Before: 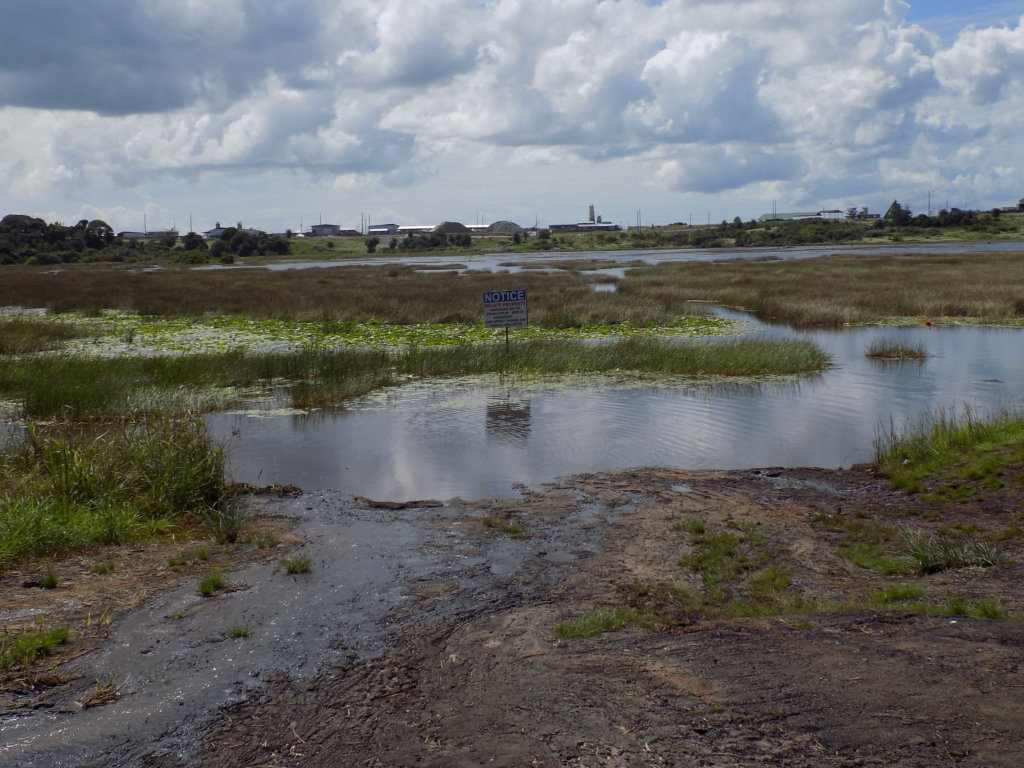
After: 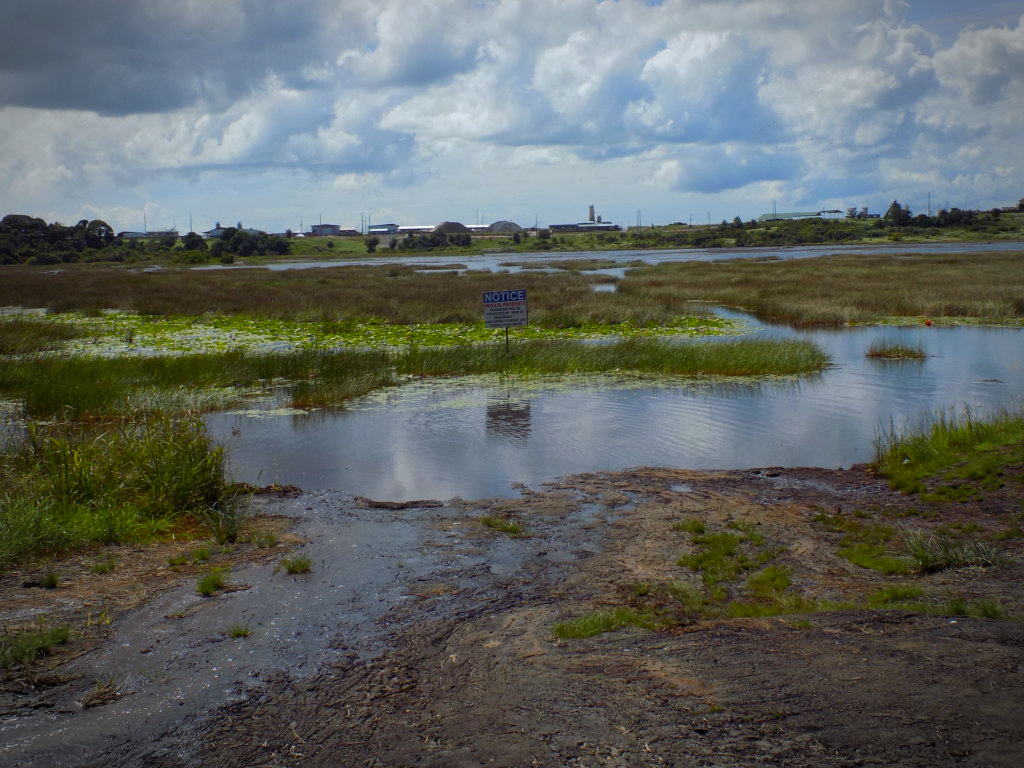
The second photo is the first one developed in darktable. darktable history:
vignetting: automatic ratio true
color balance rgb: perceptual saturation grading › global saturation 30%, global vibrance 30%
white balance: red 0.978, blue 0.999
